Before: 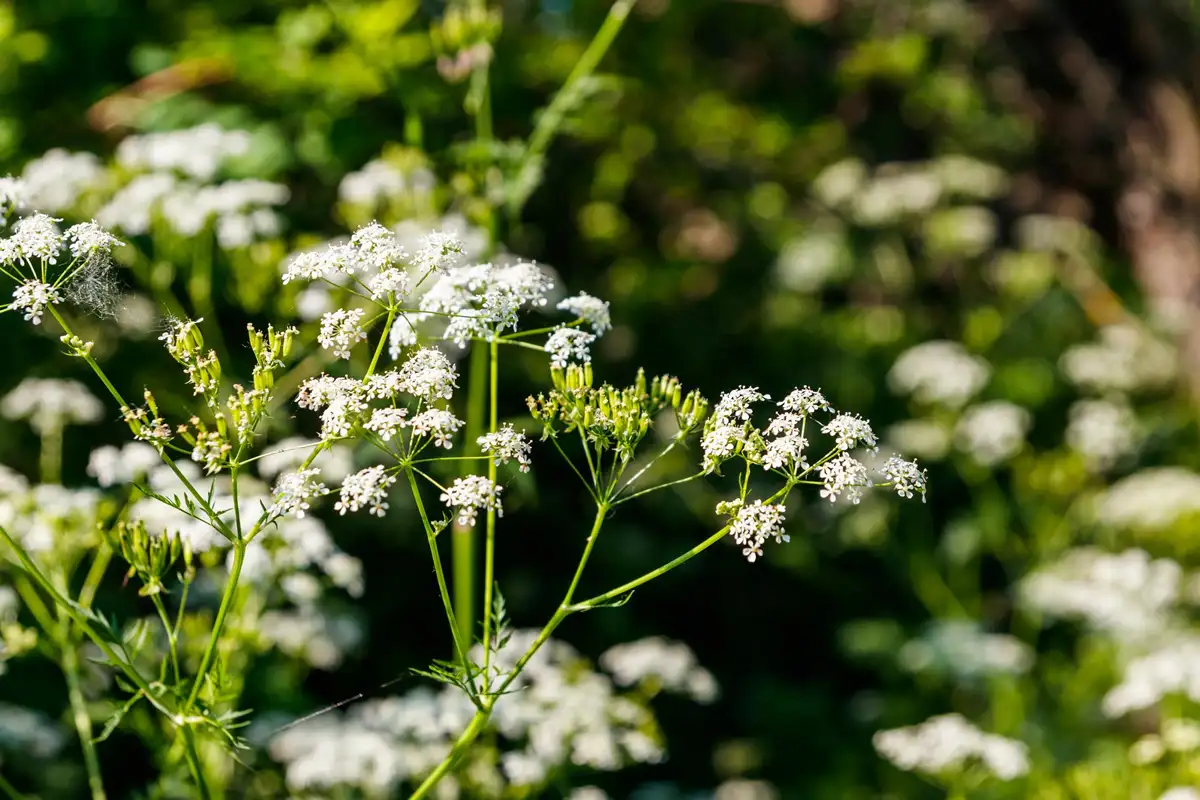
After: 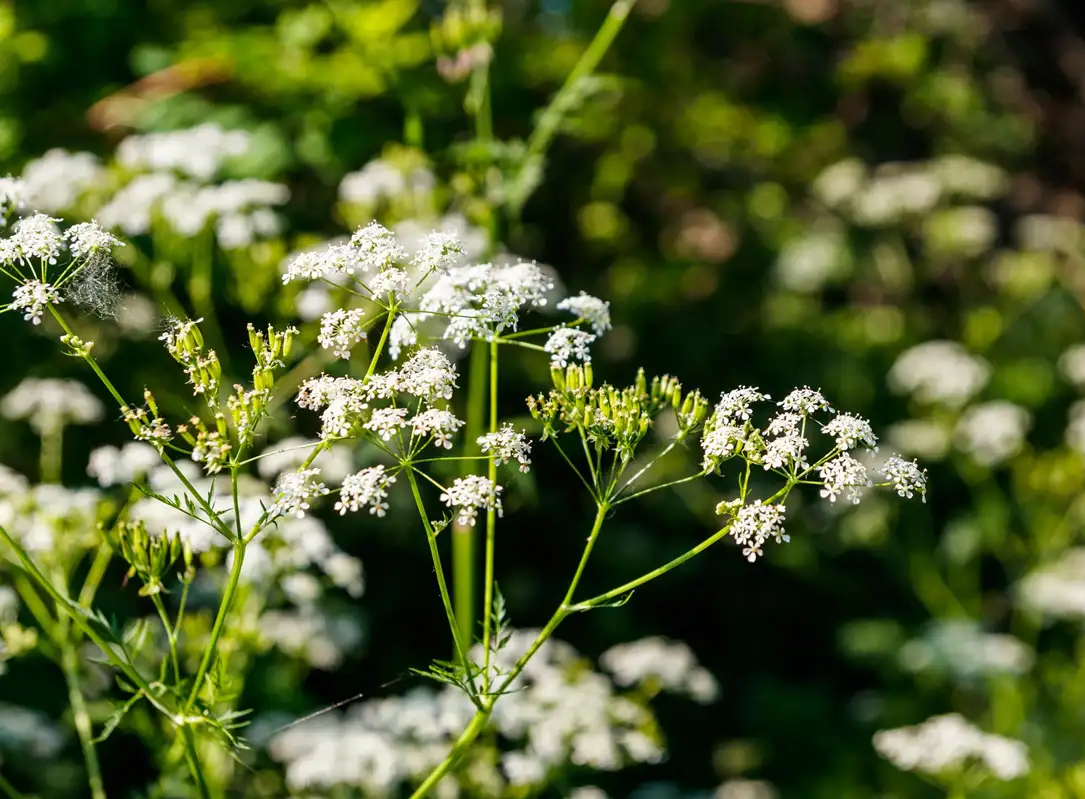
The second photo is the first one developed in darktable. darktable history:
crop: right 9.509%, bottom 0.031%
